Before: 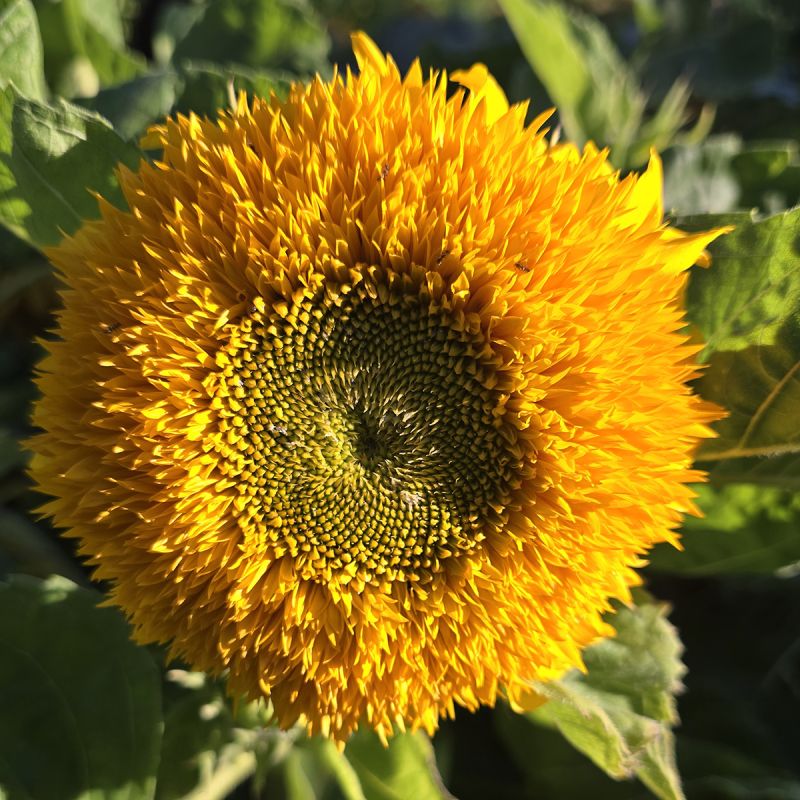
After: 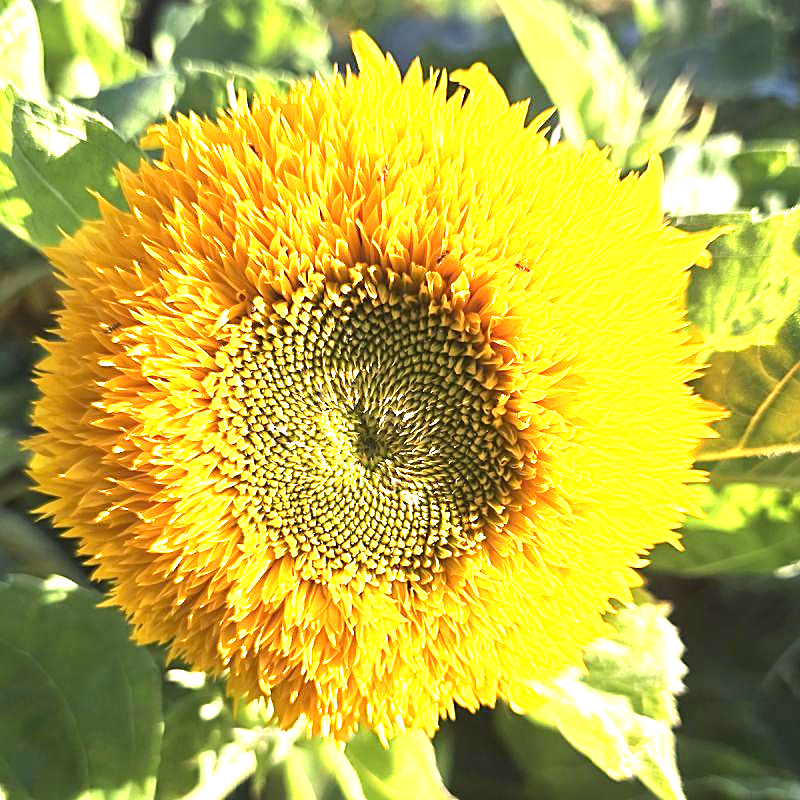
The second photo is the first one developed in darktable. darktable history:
sharpen: amount 0.498
exposure: black level correction 0, exposure 2.346 EV, compensate highlight preservation false
color correction: highlights b* 0.037, saturation 0.995
